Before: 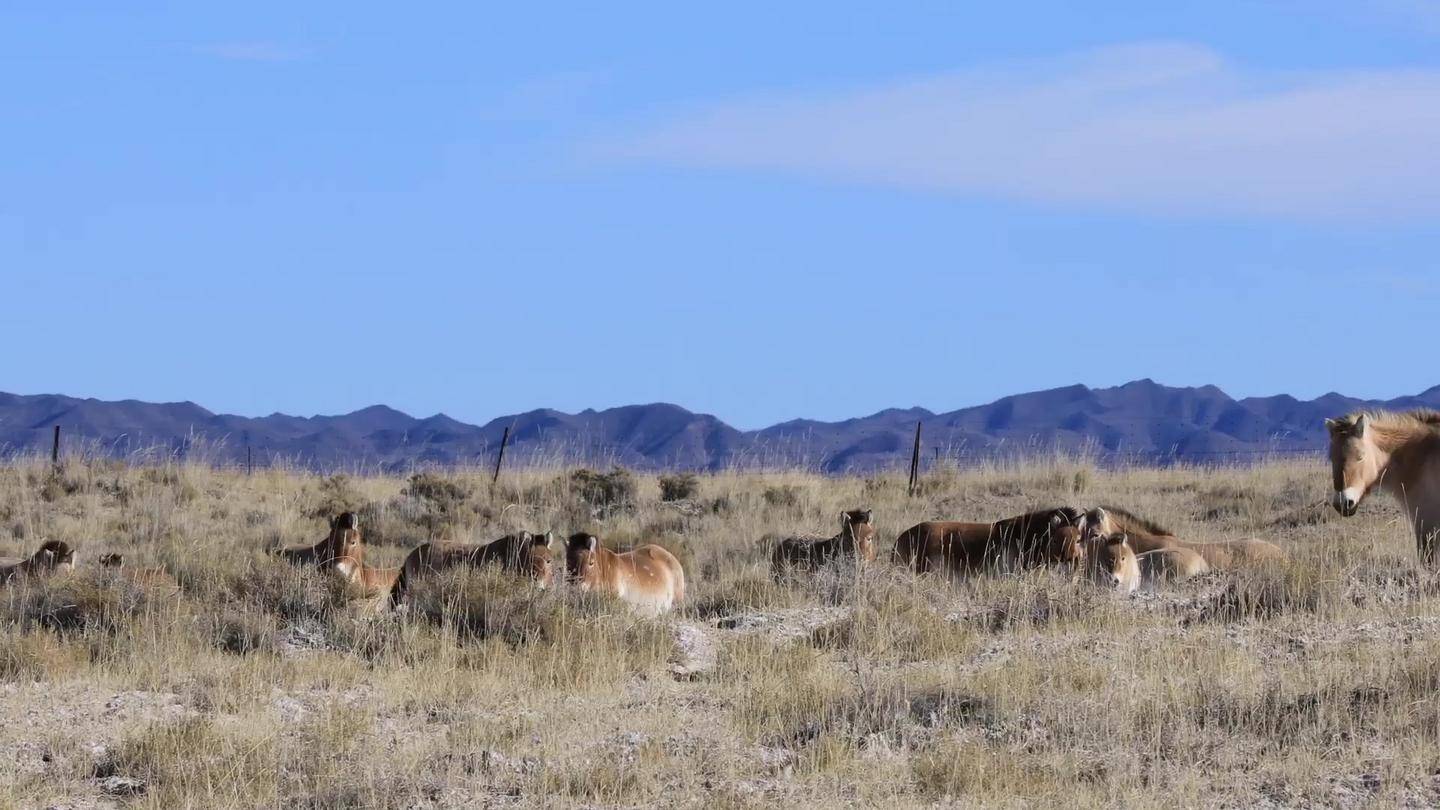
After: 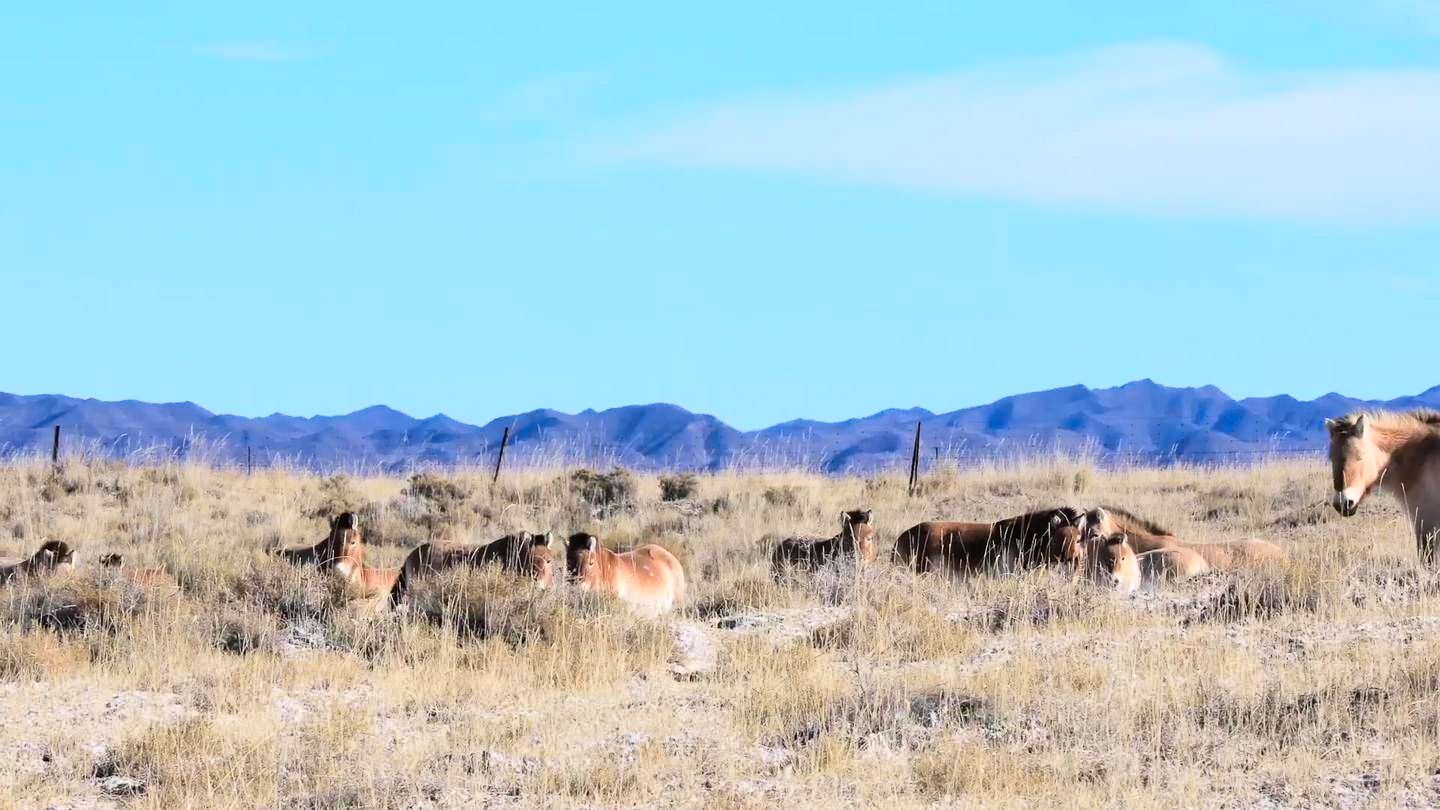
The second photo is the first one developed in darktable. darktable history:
base curve: curves: ch0 [(0, 0) (0.008, 0.007) (0.022, 0.029) (0.048, 0.089) (0.092, 0.197) (0.191, 0.399) (0.275, 0.534) (0.357, 0.65) (0.477, 0.78) (0.542, 0.833) (0.799, 0.973) (1, 1)]
color zones: curves: ch1 [(0.263, 0.53) (0.376, 0.287) (0.487, 0.512) (0.748, 0.547) (1, 0.513)]; ch2 [(0.262, 0.45) (0.751, 0.477)]
